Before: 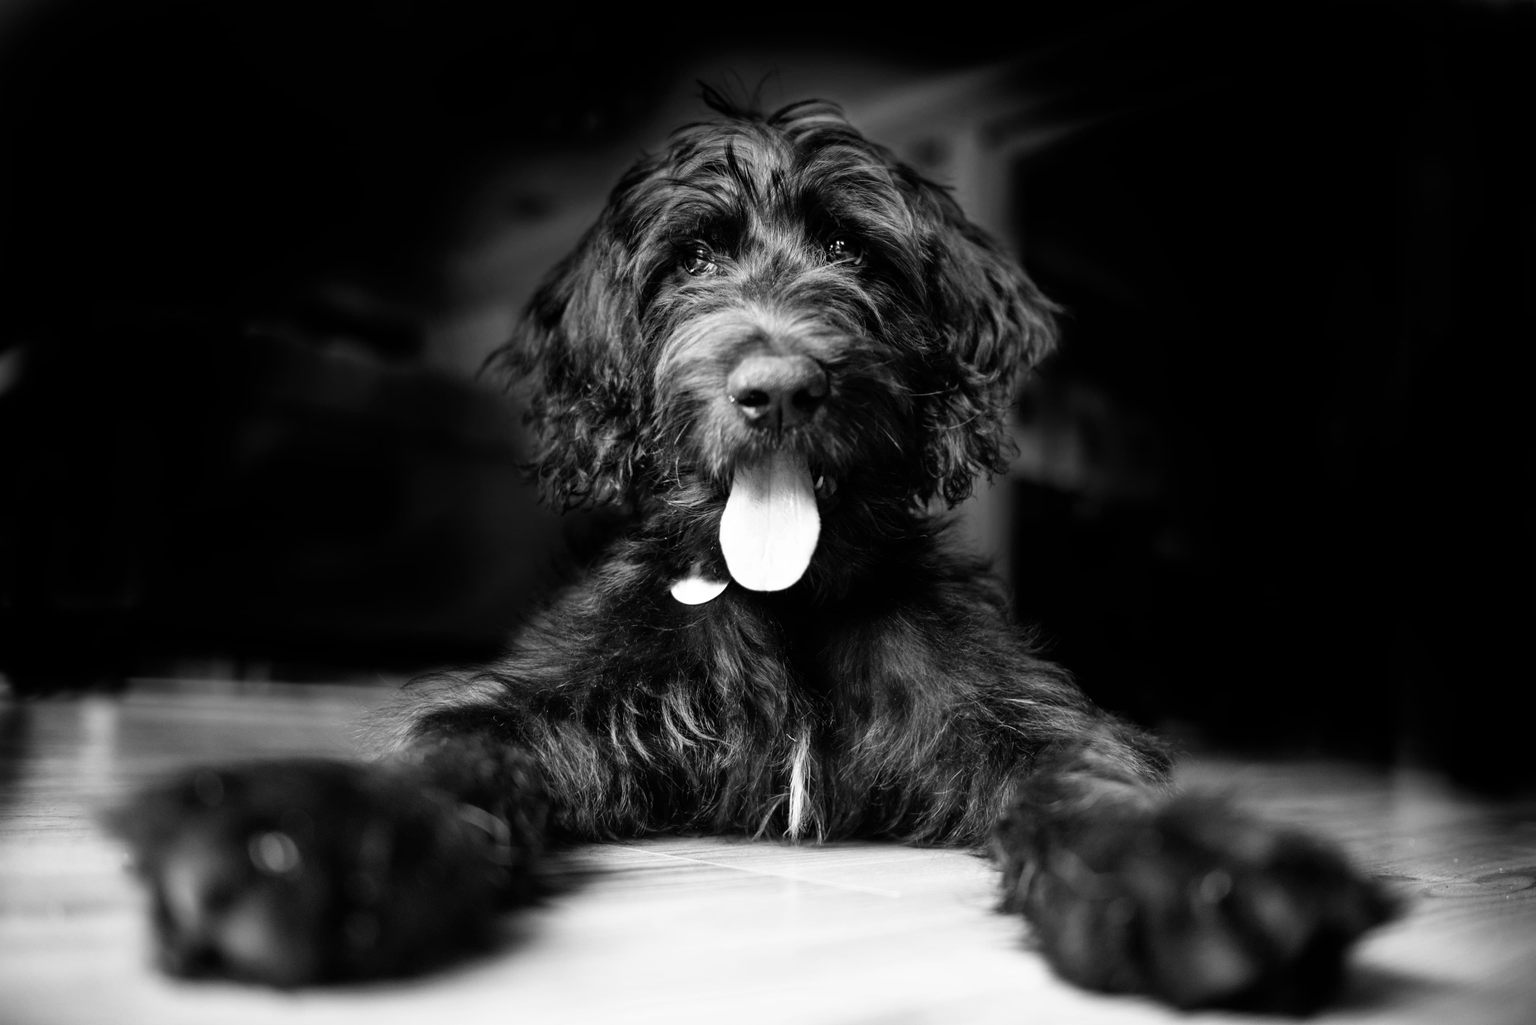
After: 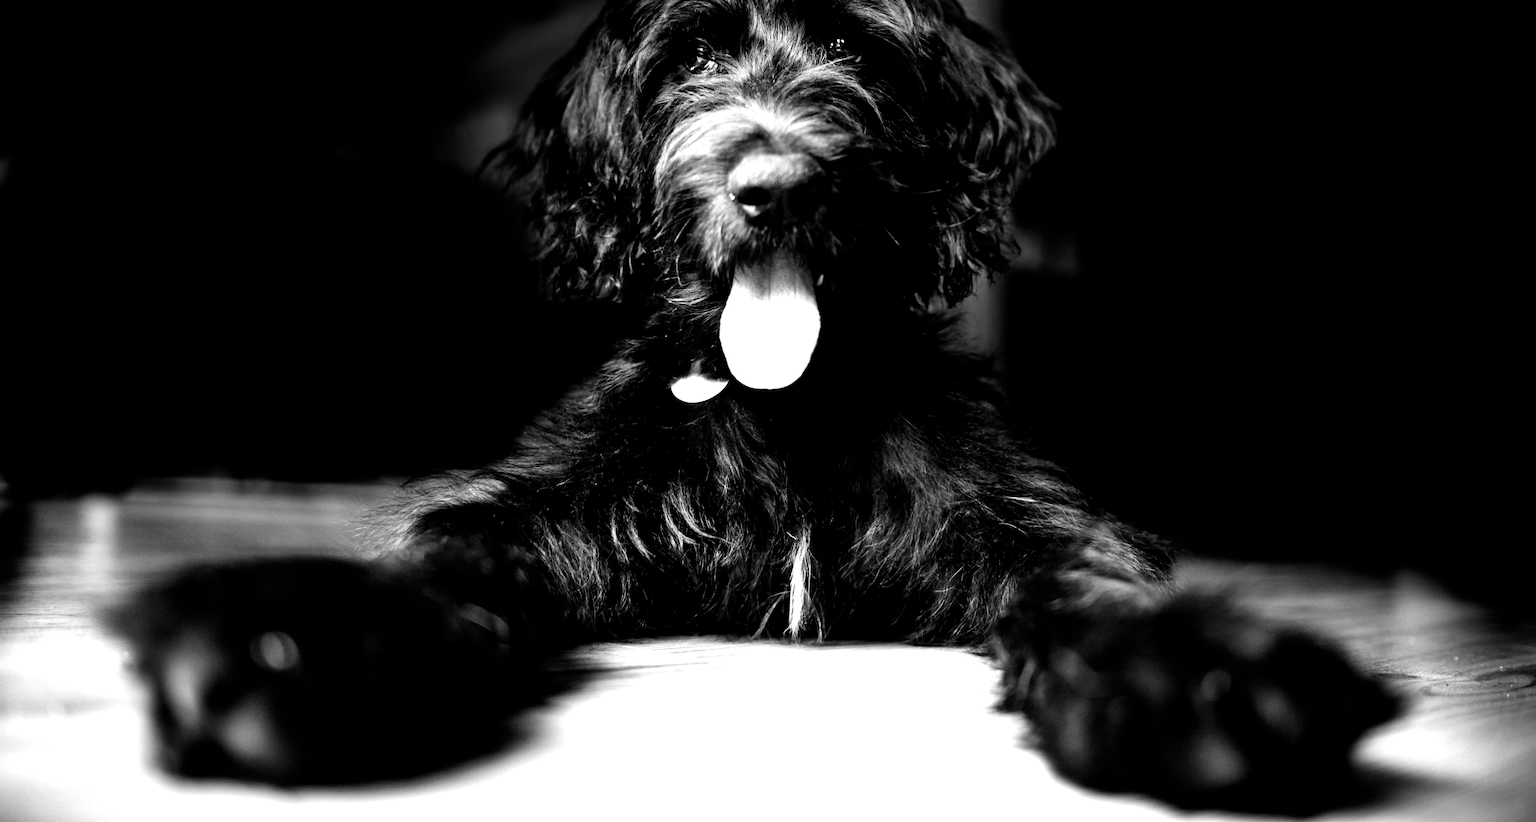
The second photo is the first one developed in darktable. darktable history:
crop and rotate: top 19.776%
shadows and highlights: shadows 4.1, highlights -18.07, soften with gaussian
filmic rgb: black relative exposure -8.28 EV, white relative exposure 2.23 EV, threshold 5.94 EV, hardness 7.06, latitude 86.48%, contrast 1.683, highlights saturation mix -3.73%, shadows ↔ highlights balance -2.18%, add noise in highlights 0.002, preserve chrominance no, color science v3 (2019), use custom middle-gray values true, contrast in highlights soft, enable highlight reconstruction true
